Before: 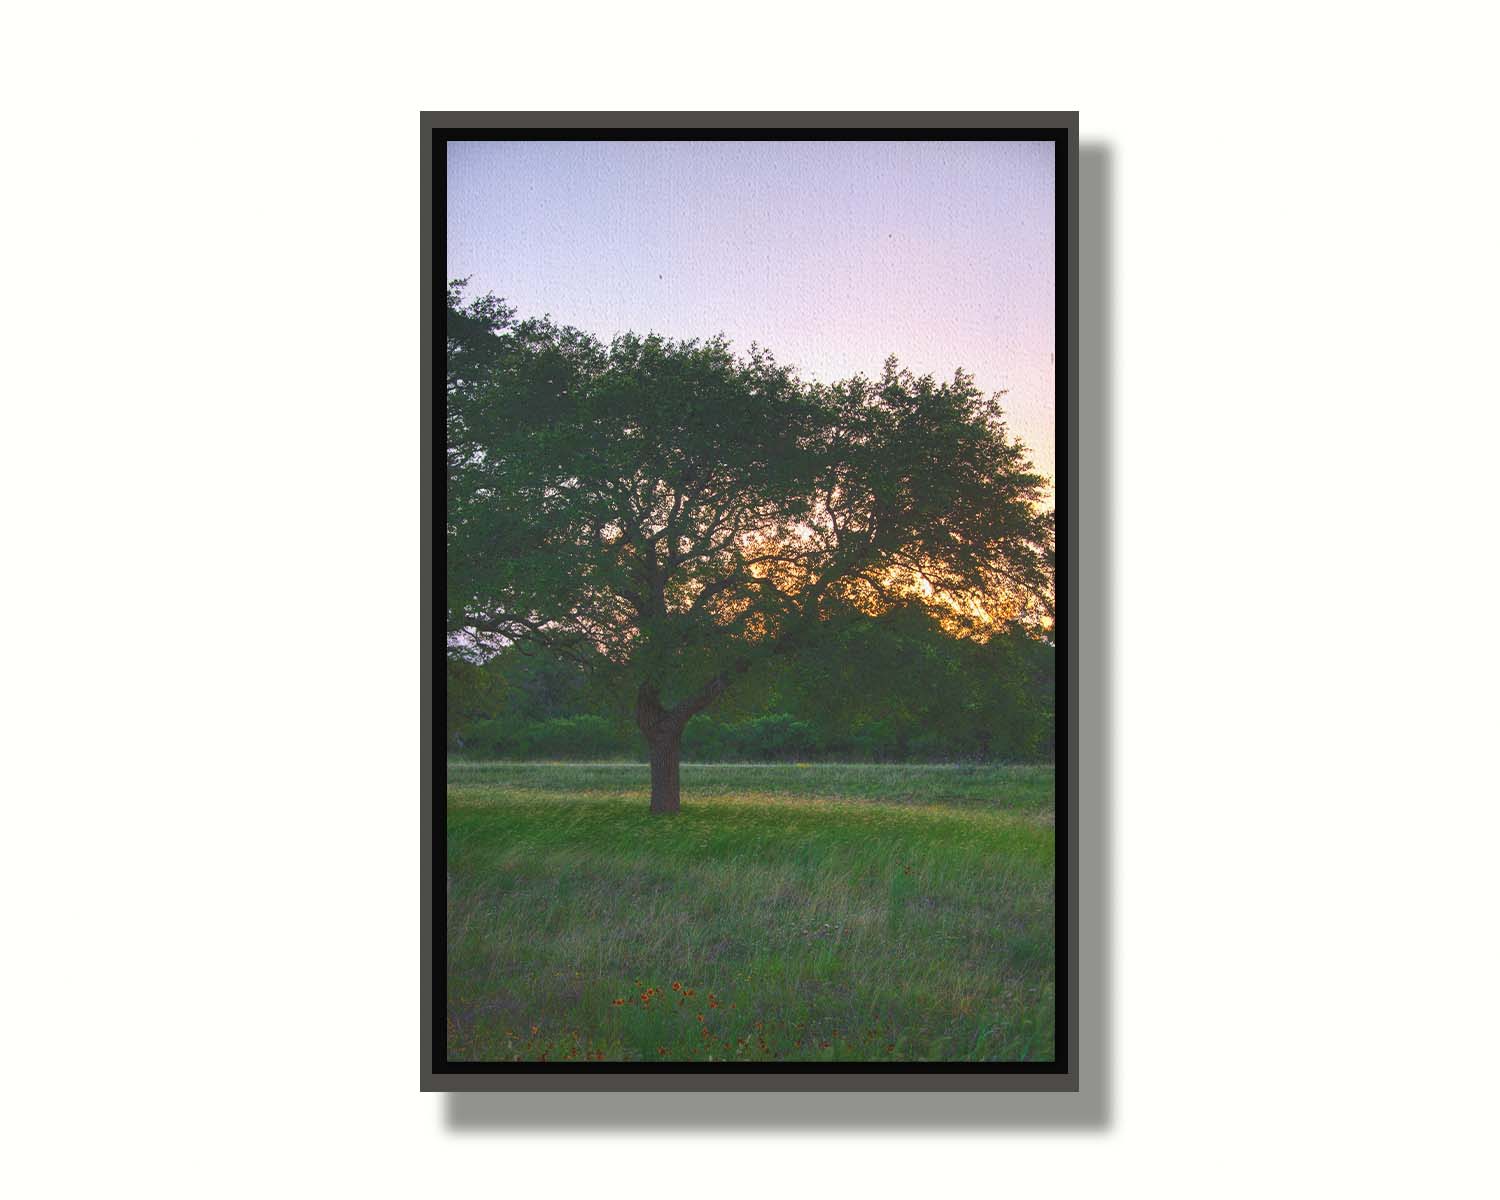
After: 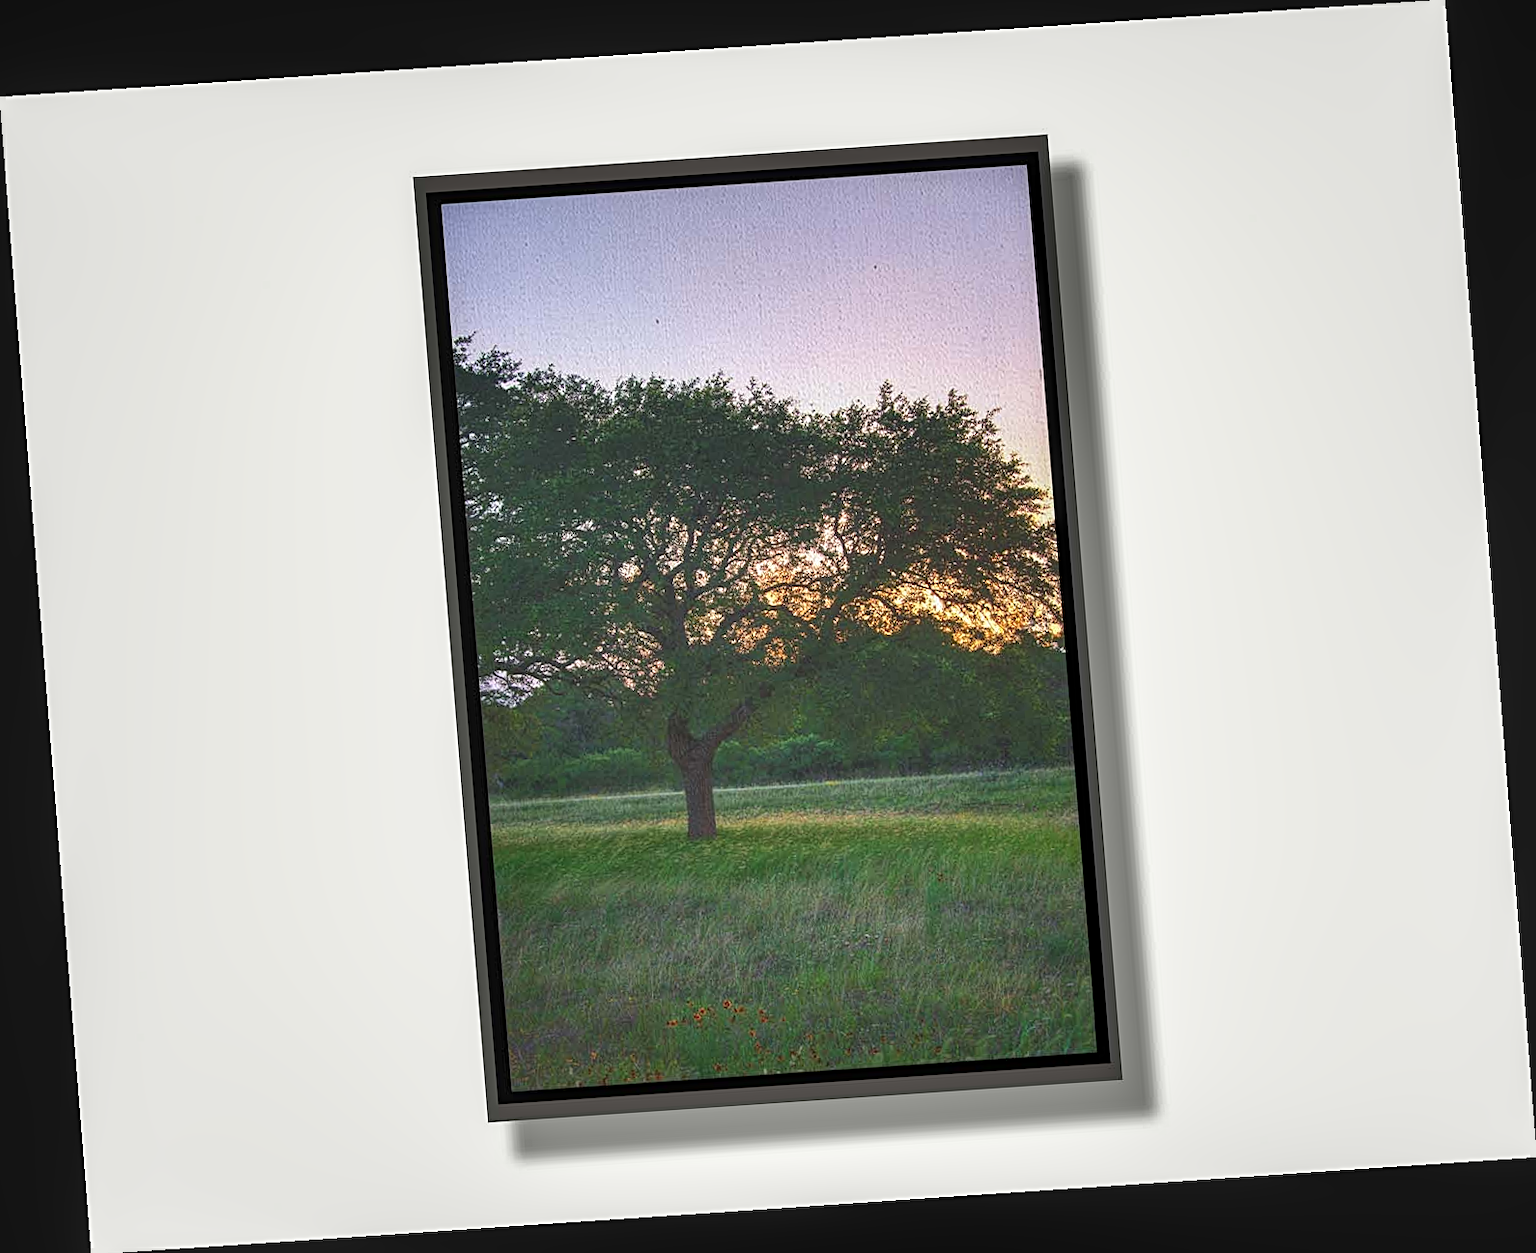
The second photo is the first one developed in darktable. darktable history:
sharpen: radius 2.167, amount 0.381, threshold 0
shadows and highlights: shadows color adjustment 97.66%, soften with gaussian
local contrast: on, module defaults
rotate and perspective: rotation -4.2°, shear 0.006, automatic cropping off
